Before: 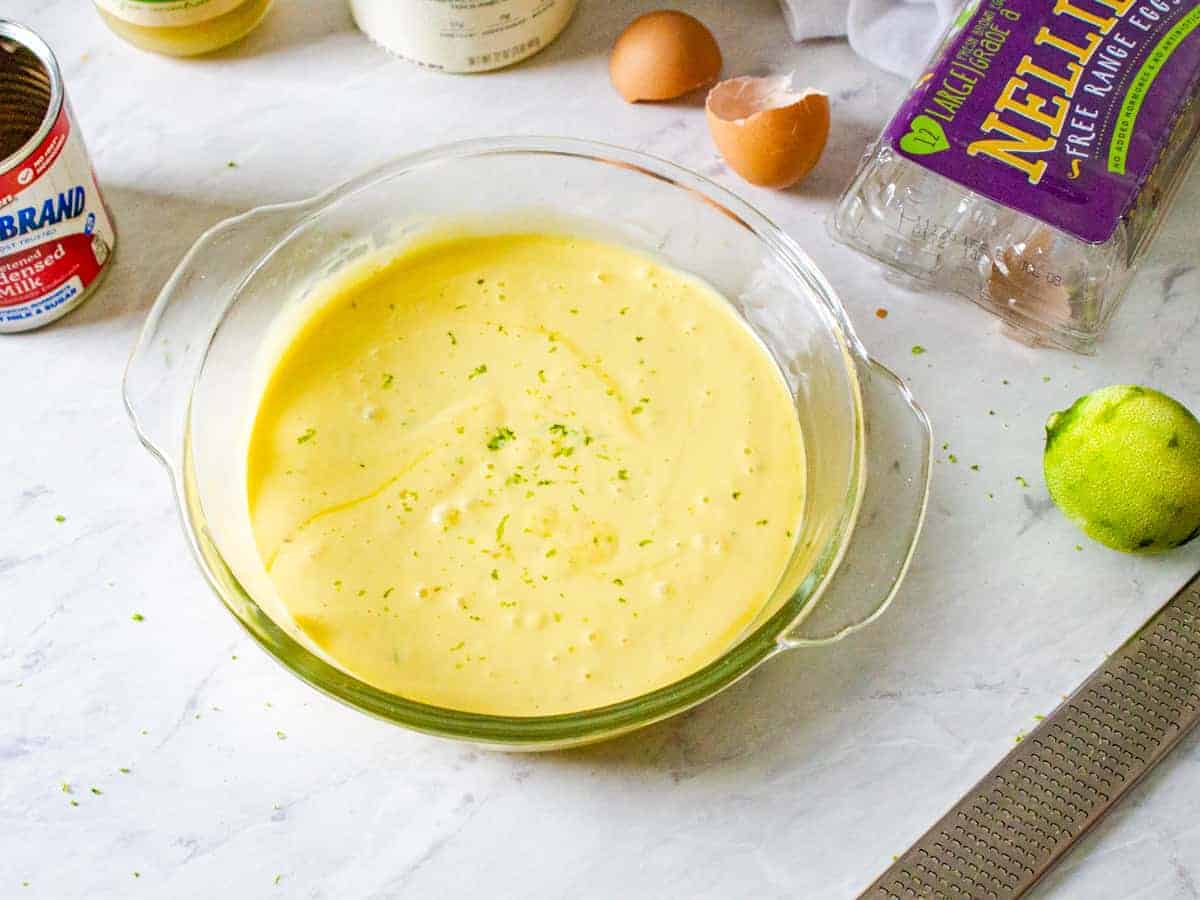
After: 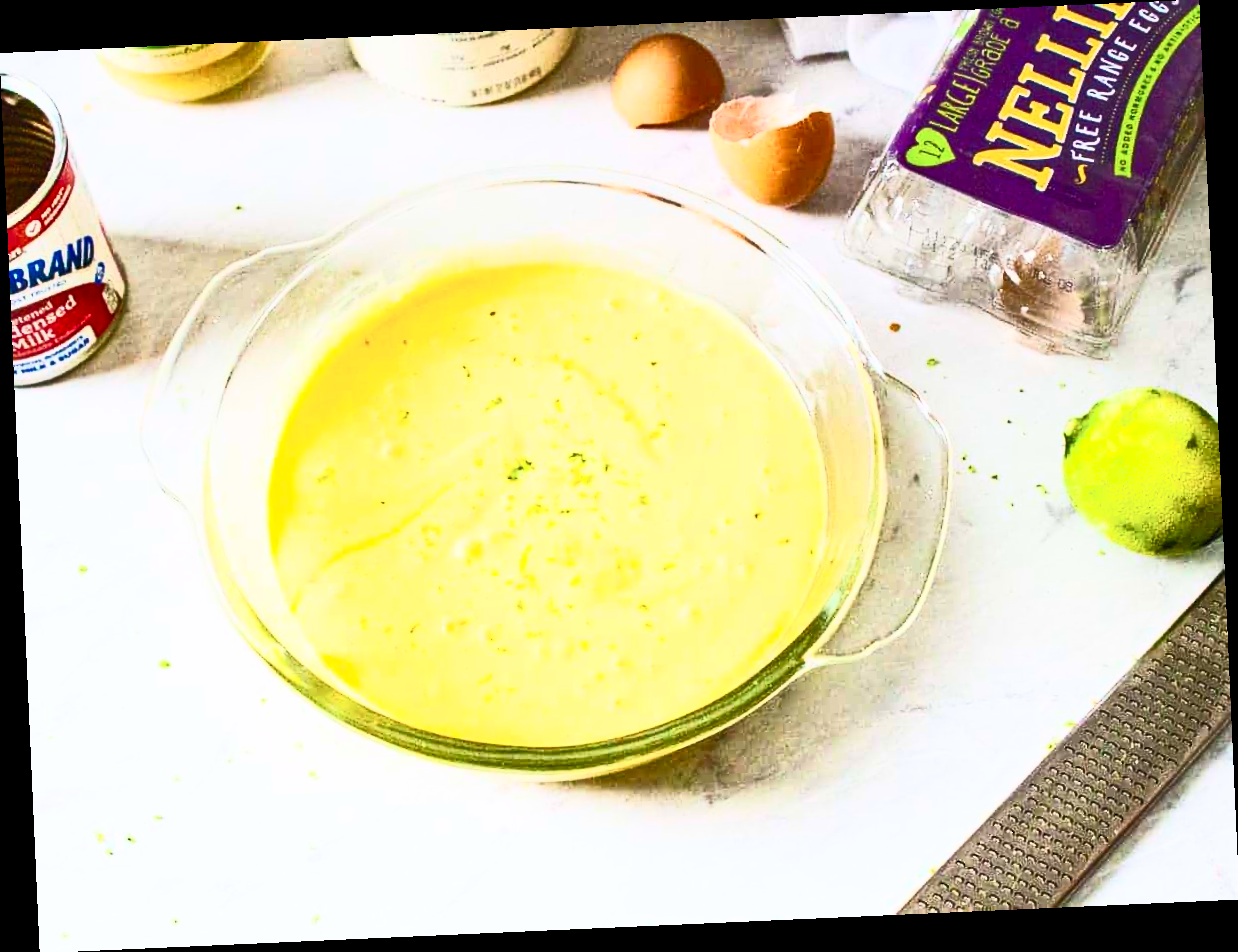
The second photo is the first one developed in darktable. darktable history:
rotate and perspective: rotation -2.56°, automatic cropping off
contrast brightness saturation: contrast 0.83, brightness 0.59, saturation 0.59
graduated density: rotation 5.63°, offset 76.9
color correction: saturation 0.8
